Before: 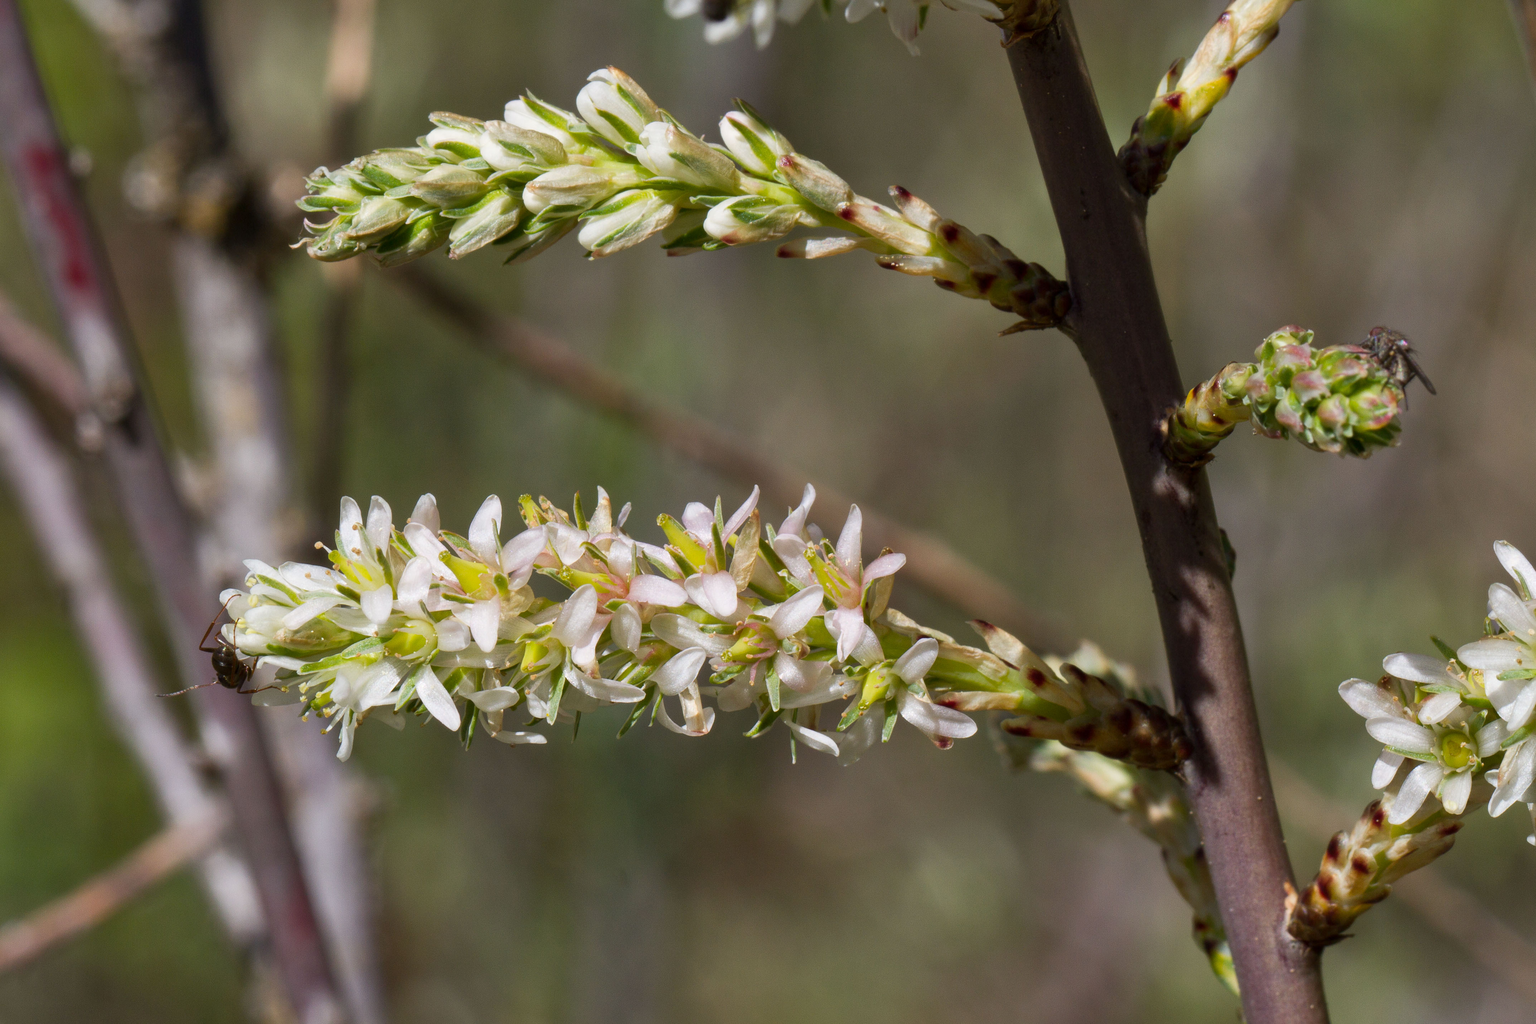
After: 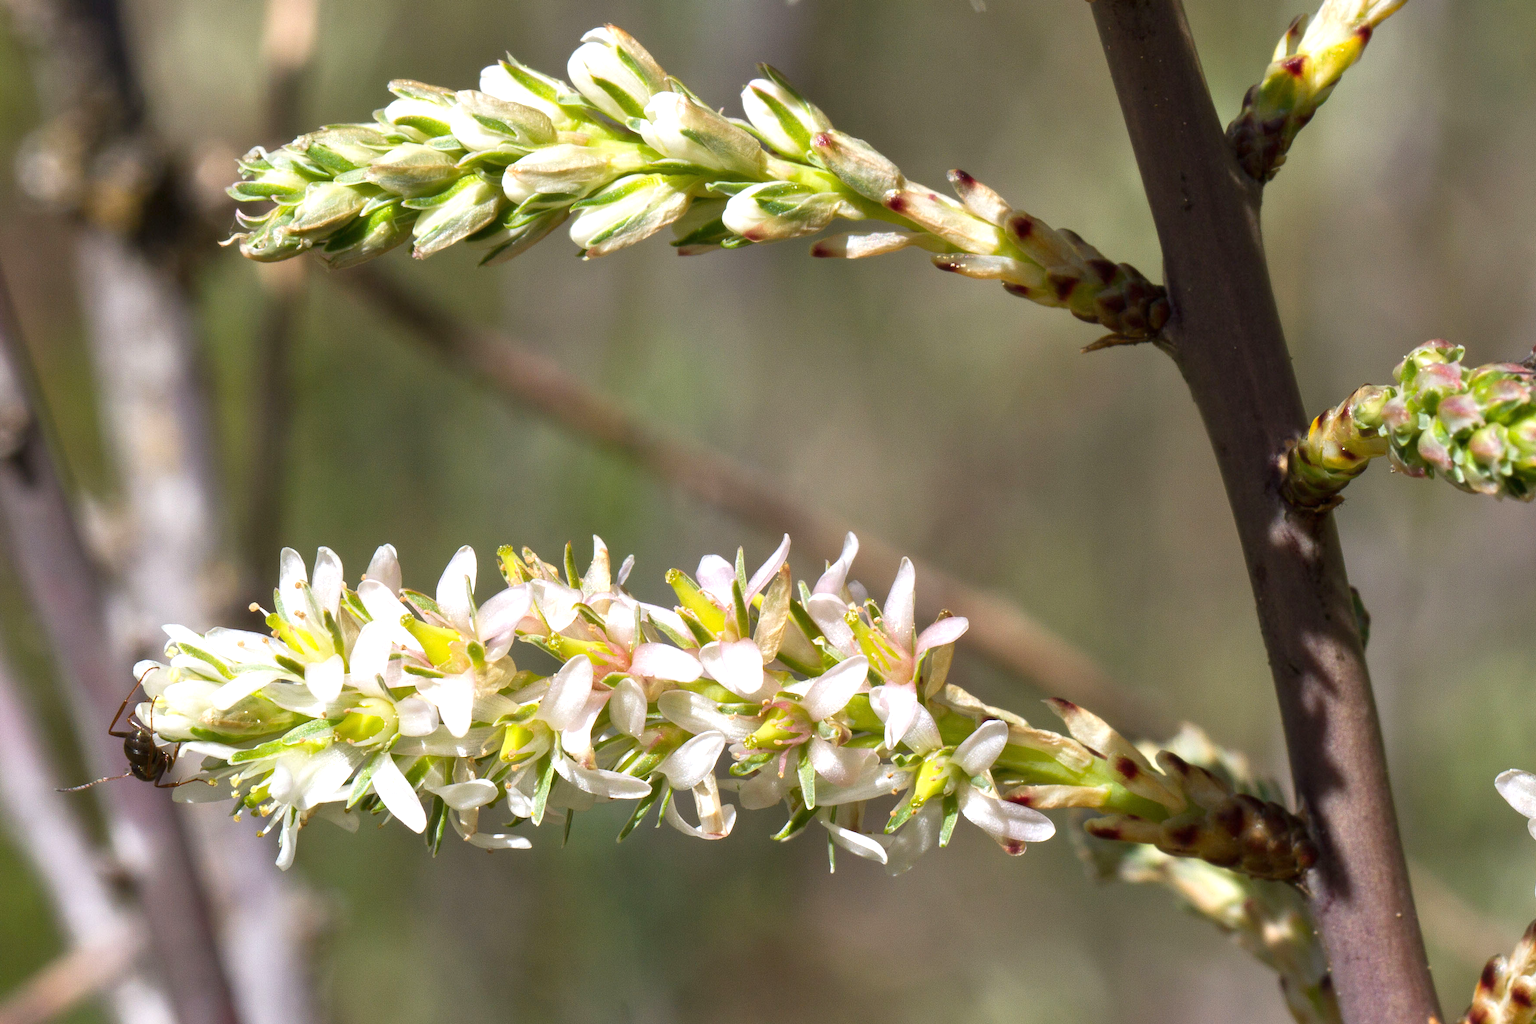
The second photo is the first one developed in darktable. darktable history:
exposure: black level correction 0, exposure 0.7 EV, compensate exposure bias true, compensate highlight preservation false
crop and rotate: left 7.196%, top 4.574%, right 10.605%, bottom 13.178%
